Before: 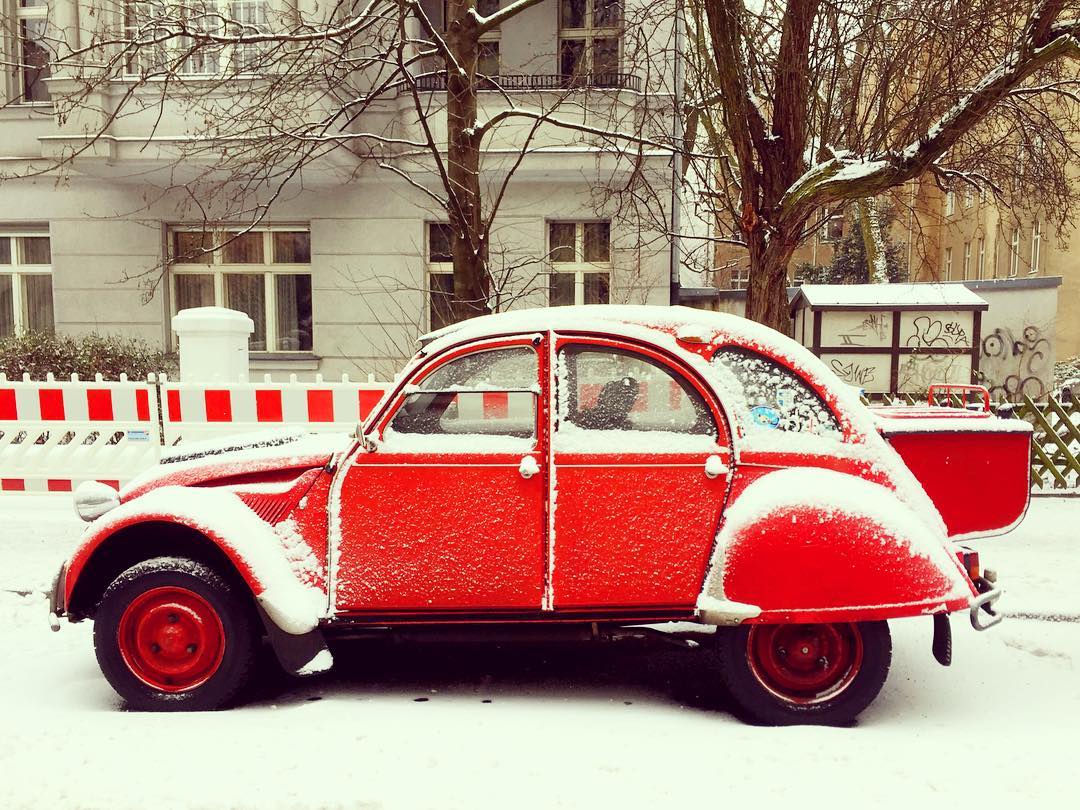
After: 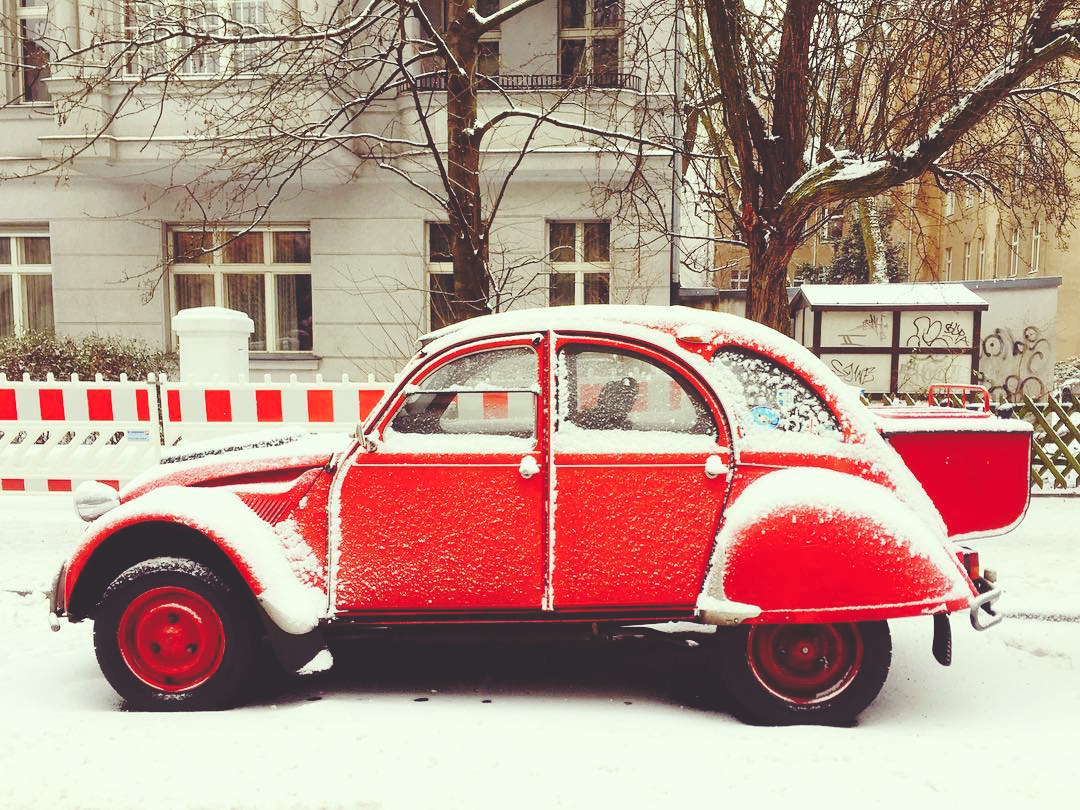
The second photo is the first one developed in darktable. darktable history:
base curve: curves: ch0 [(0, 0.024) (0.055, 0.065) (0.121, 0.166) (0.236, 0.319) (0.693, 0.726) (1, 1)], exposure shift 0.01, preserve colors none
